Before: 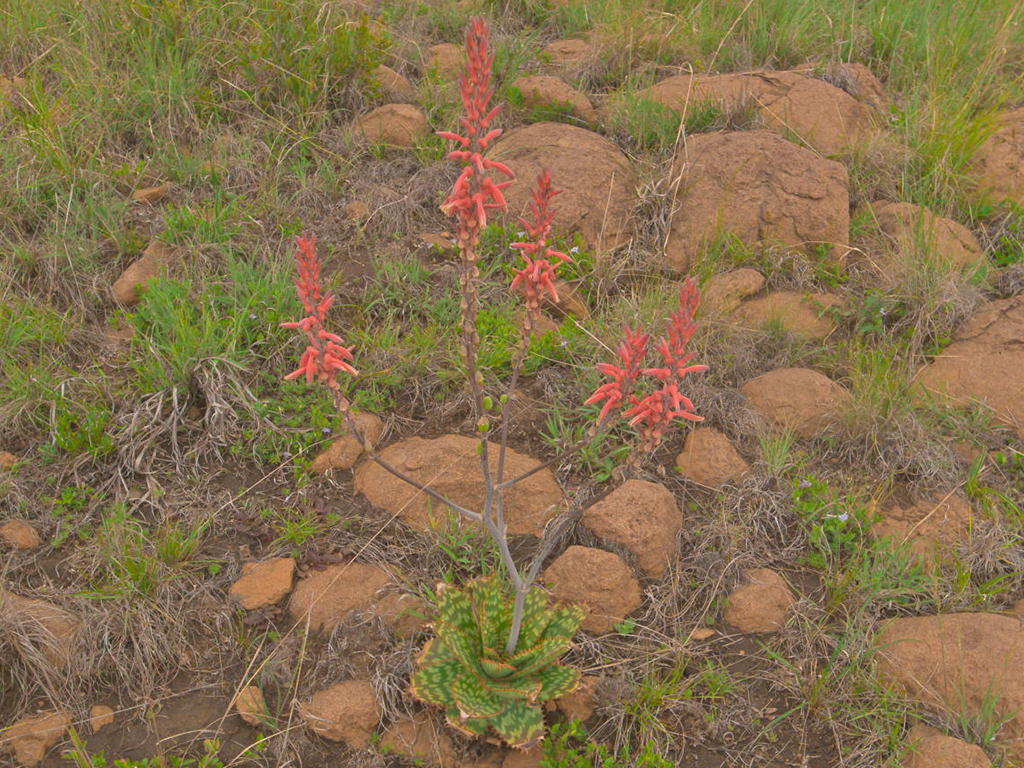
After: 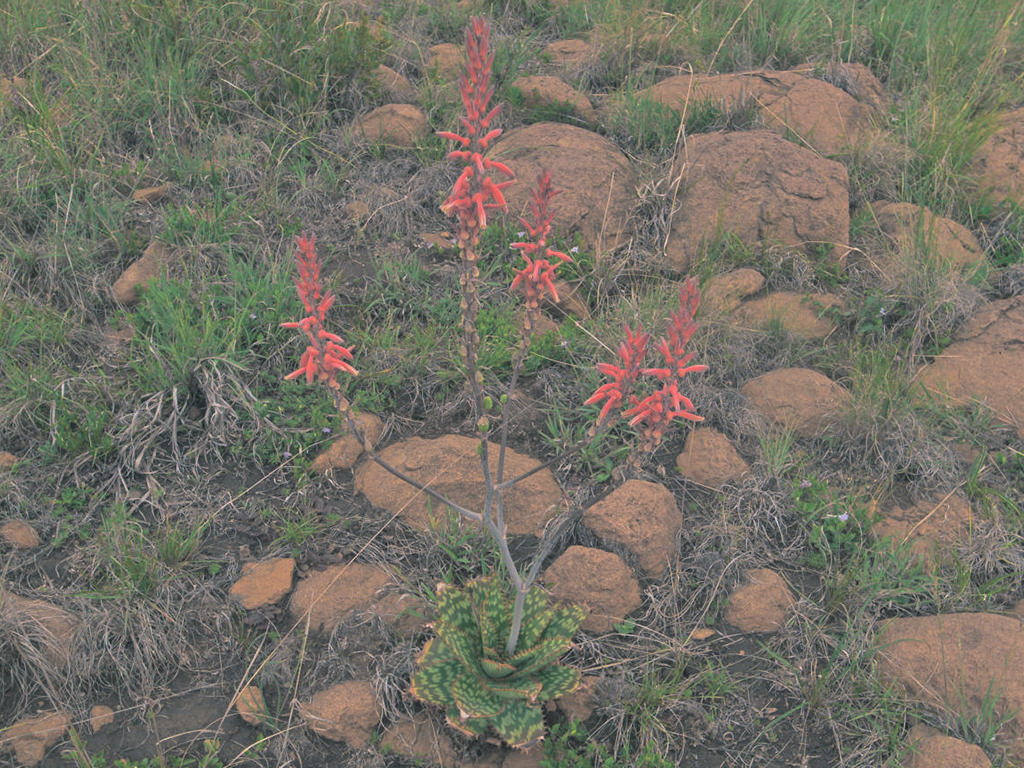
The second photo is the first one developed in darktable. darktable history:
color calibration: illuminant as shot in camera, x 0.358, y 0.373, temperature 4628.91 K
split-toning: shadows › hue 205.2°, shadows › saturation 0.29, highlights › hue 50.4°, highlights › saturation 0.38, balance -49.9
